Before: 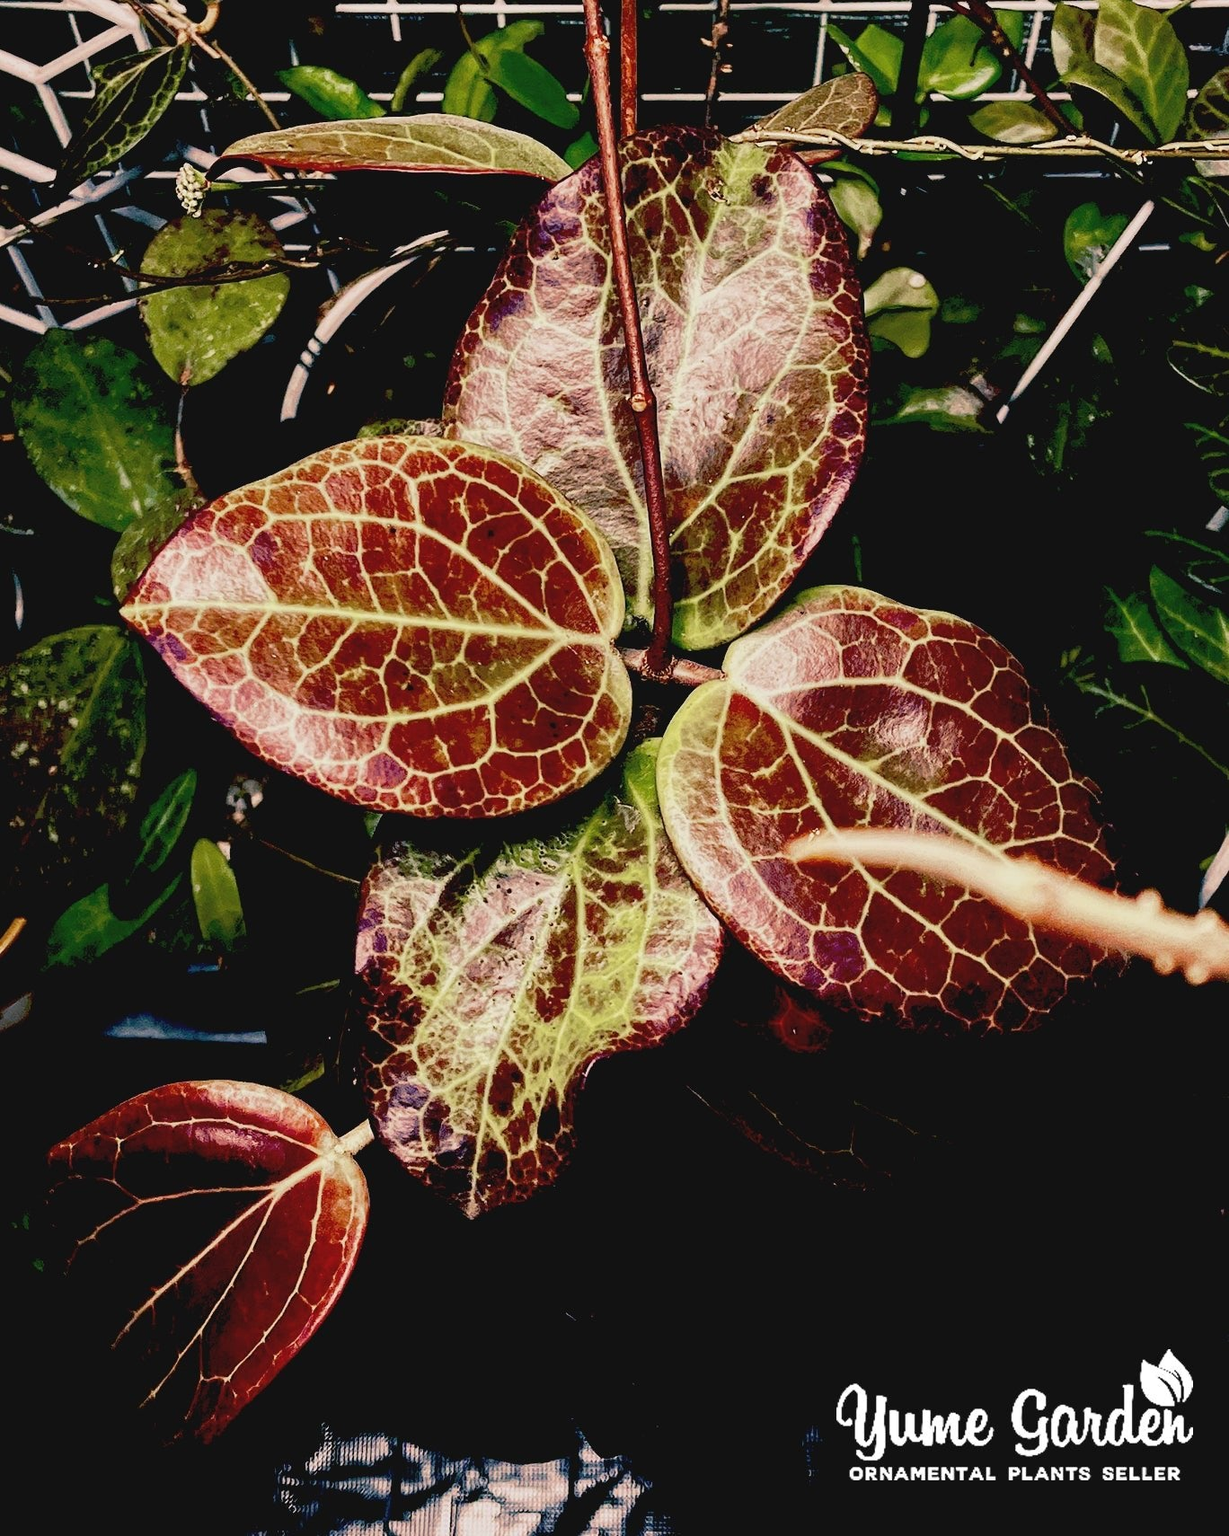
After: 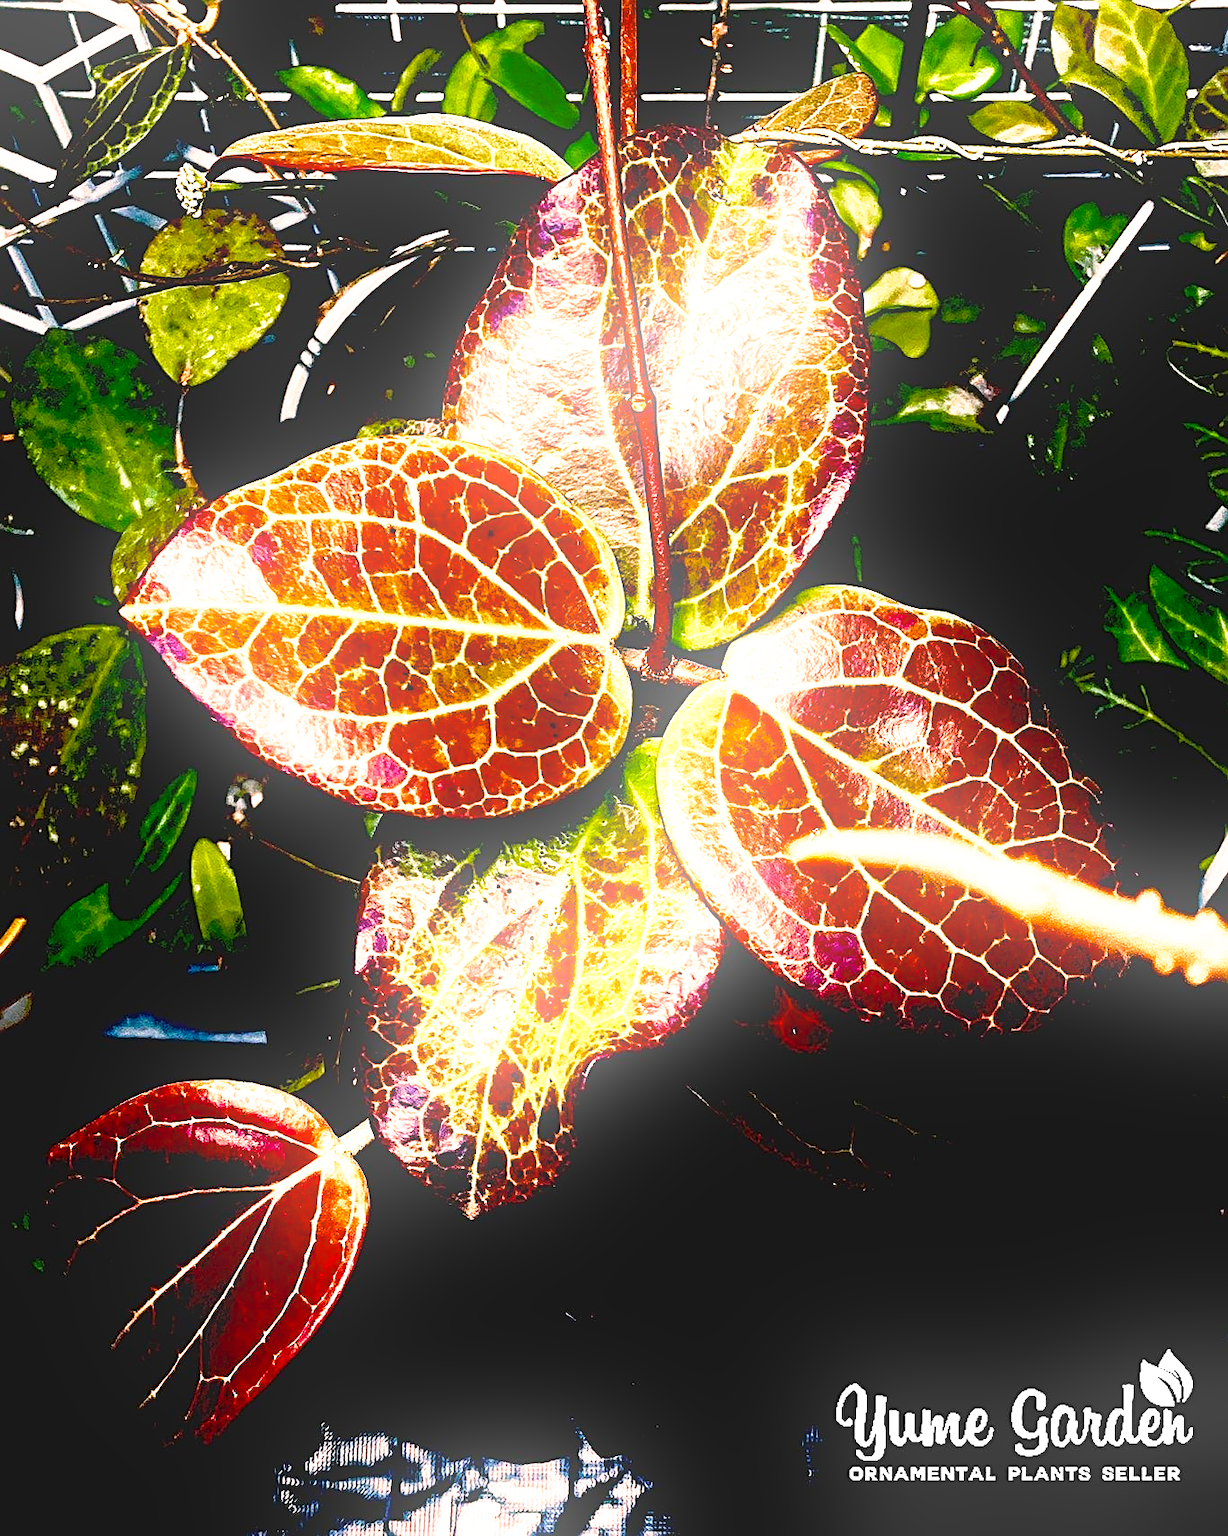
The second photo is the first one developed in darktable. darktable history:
color balance rgb: perceptual saturation grading › mid-tones 6.33%, perceptual saturation grading › shadows 72.44%, perceptual brilliance grading › highlights 11.59%, contrast 5.05%
base curve: curves: ch0 [(0, 0) (0.495, 0.917) (1, 1)], preserve colors none
bloom: size 16%, threshold 98%, strength 20%
sharpen: on, module defaults
